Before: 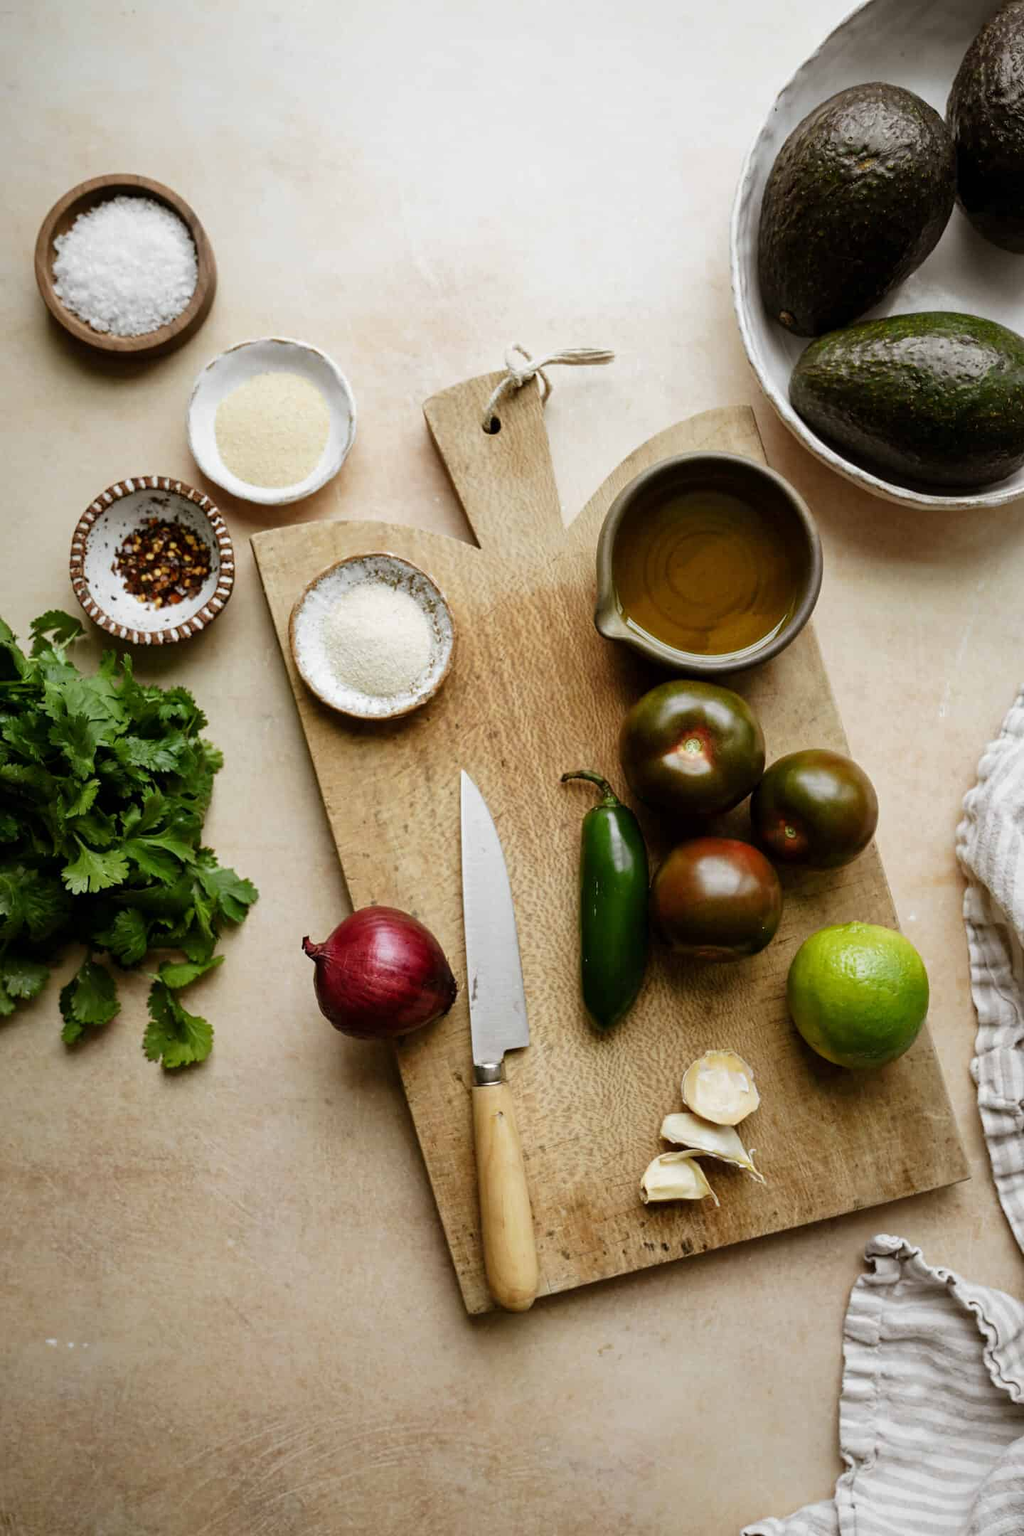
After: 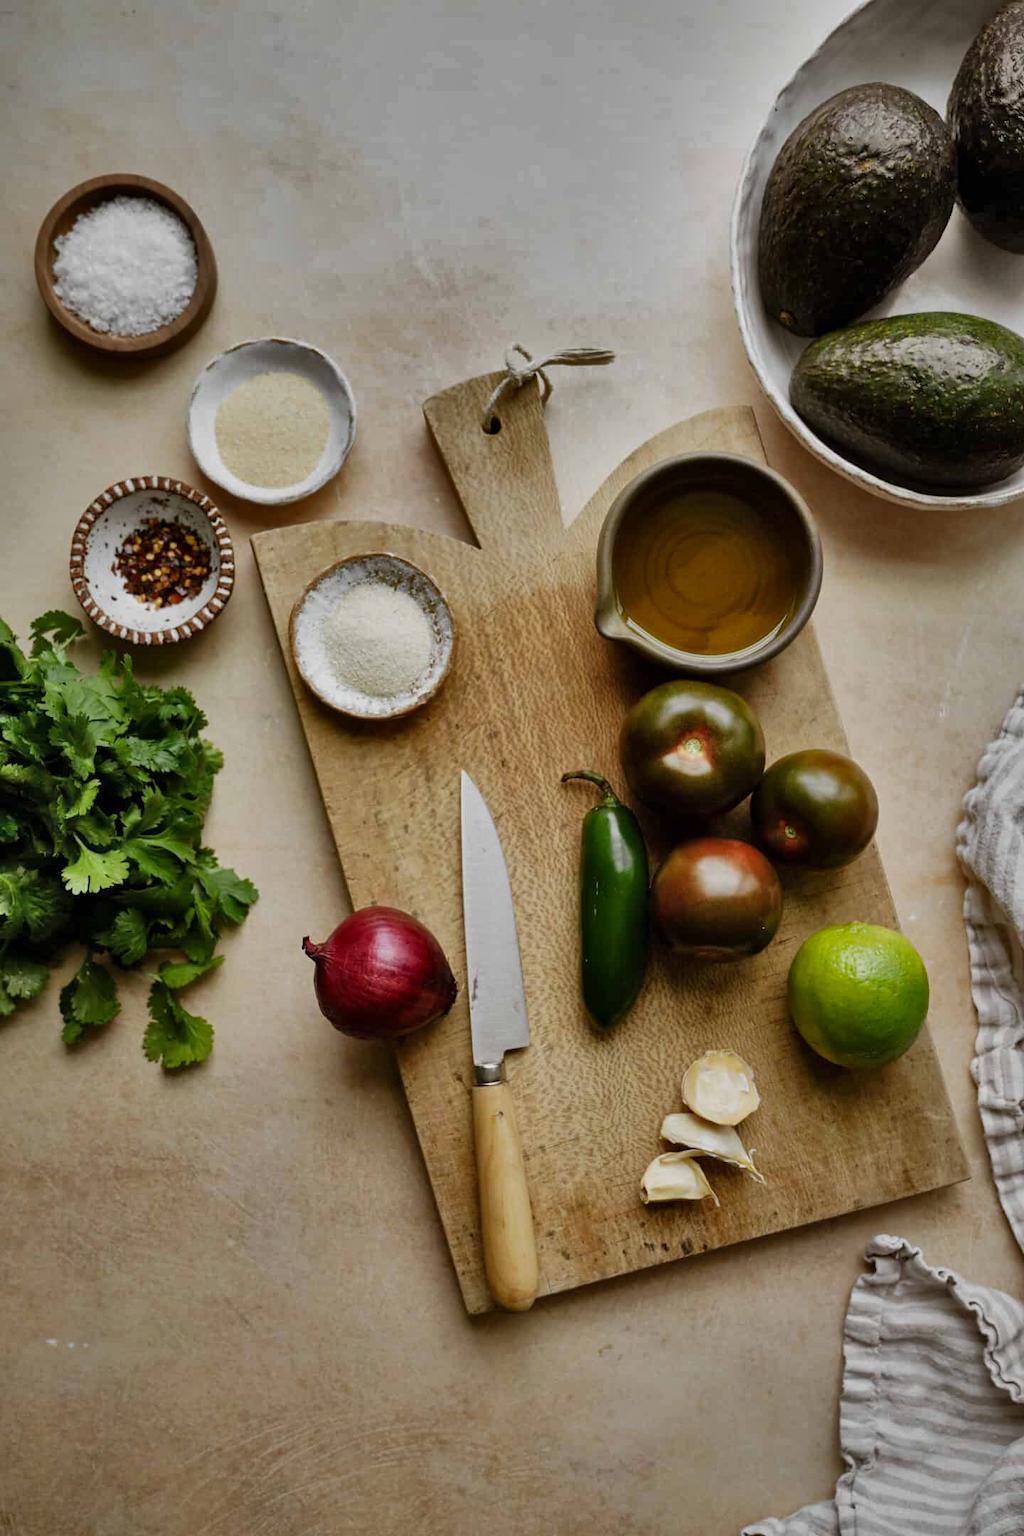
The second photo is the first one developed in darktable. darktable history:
shadows and highlights: shadows 81.54, white point adjustment -8.99, highlights -61.35, soften with gaussian
